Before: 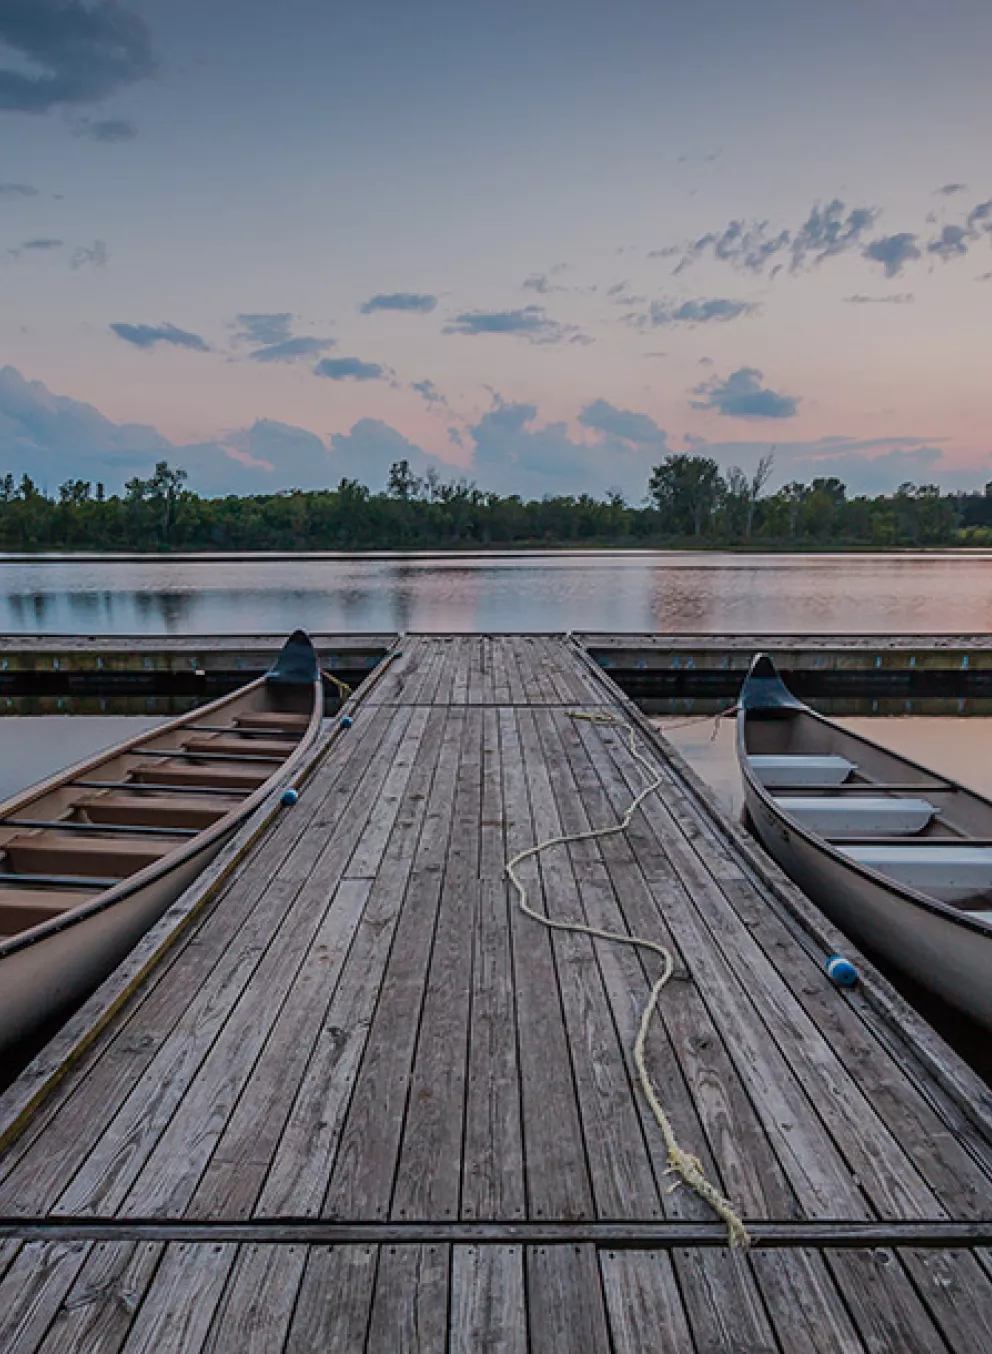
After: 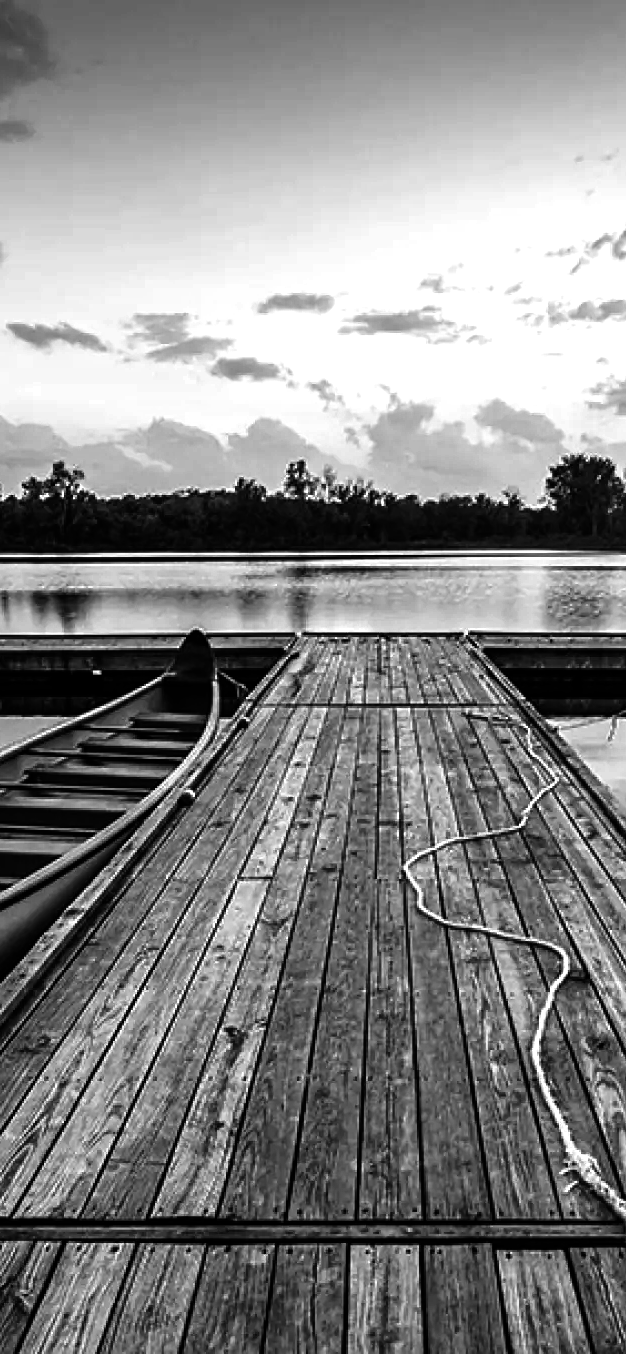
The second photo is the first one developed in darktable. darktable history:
crop: left 10.386%, right 26.478%
levels: mode automatic, white 99.97%, levels [0, 0.374, 0.749]
exposure: compensate exposure bias true, compensate highlight preservation false
color correction: highlights a* -5.77, highlights b* 10.9
base curve: curves: ch0 [(0, 0) (0.028, 0.03) (0.121, 0.232) (0.46, 0.748) (0.859, 0.968) (1, 1)], preserve colors none
color zones: curves: ch0 [(0, 0.554) (0.146, 0.662) (0.293, 0.86) (0.503, 0.774) (0.637, 0.106) (0.74, 0.072) (0.866, 0.488) (0.998, 0.569)]; ch1 [(0, 0) (0.143, 0) (0.286, 0) (0.429, 0) (0.571, 0) (0.714, 0) (0.857, 0)]
contrast brightness saturation: contrast -0.028, brightness -0.577, saturation -0.999
